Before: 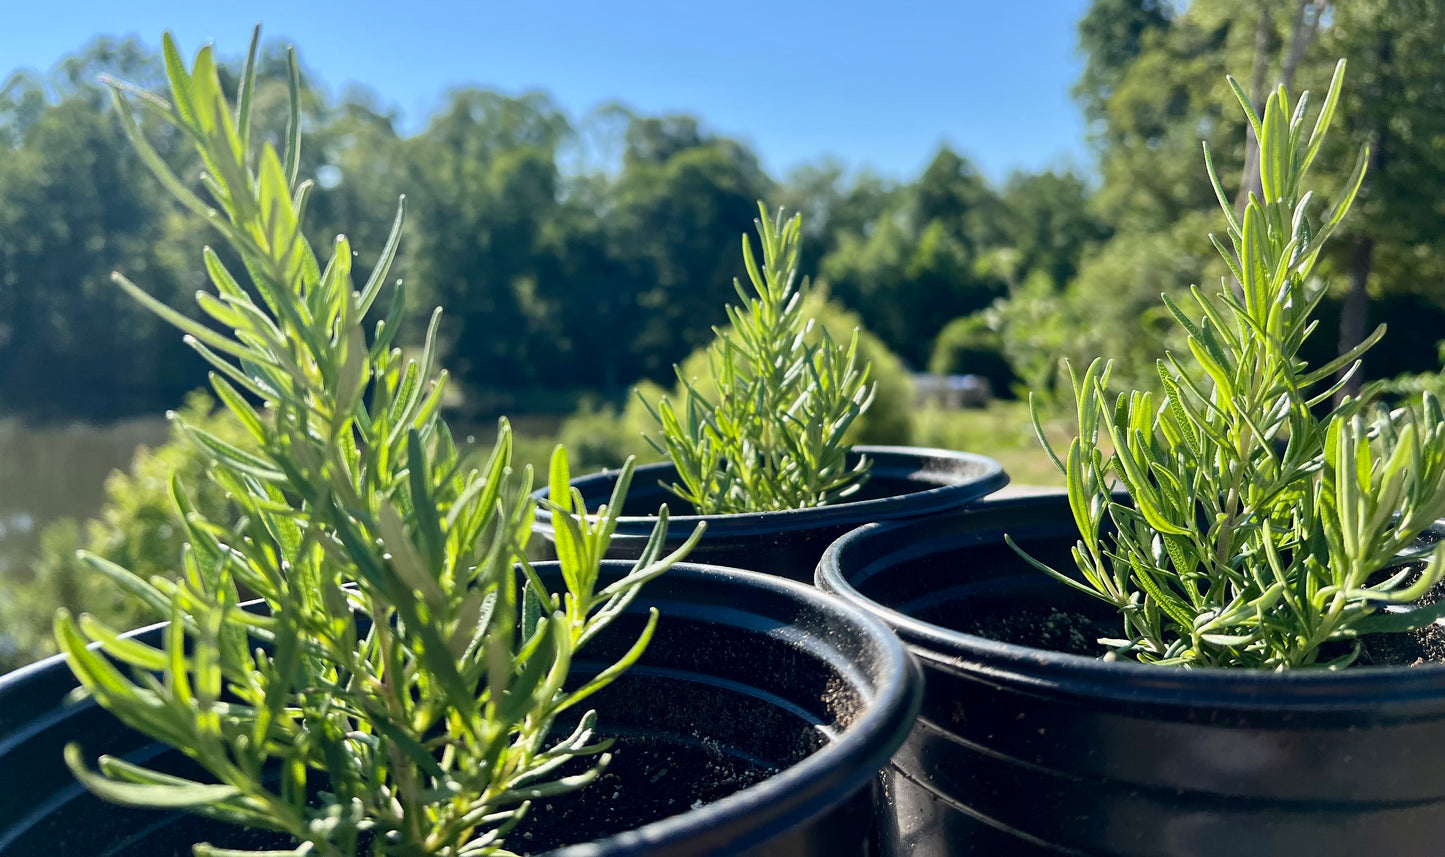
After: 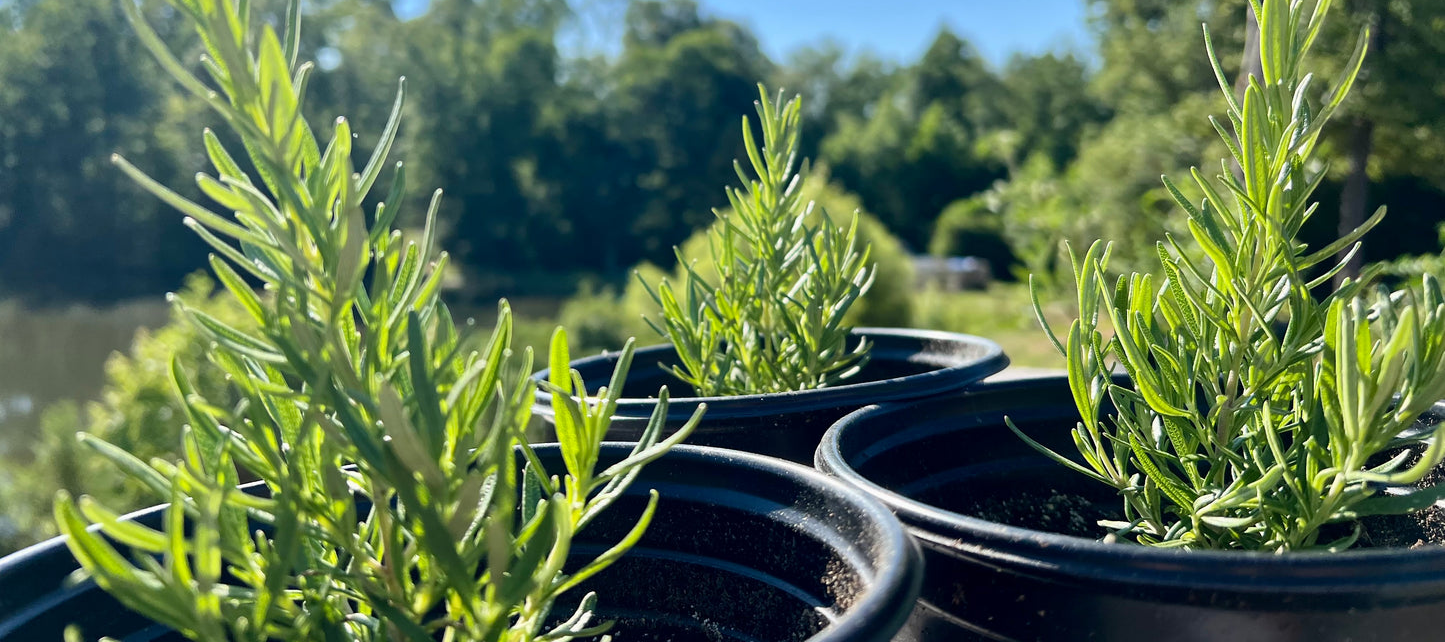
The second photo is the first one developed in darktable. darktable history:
crop: top 13.819%, bottom 11.169%
base curve: preserve colors none
